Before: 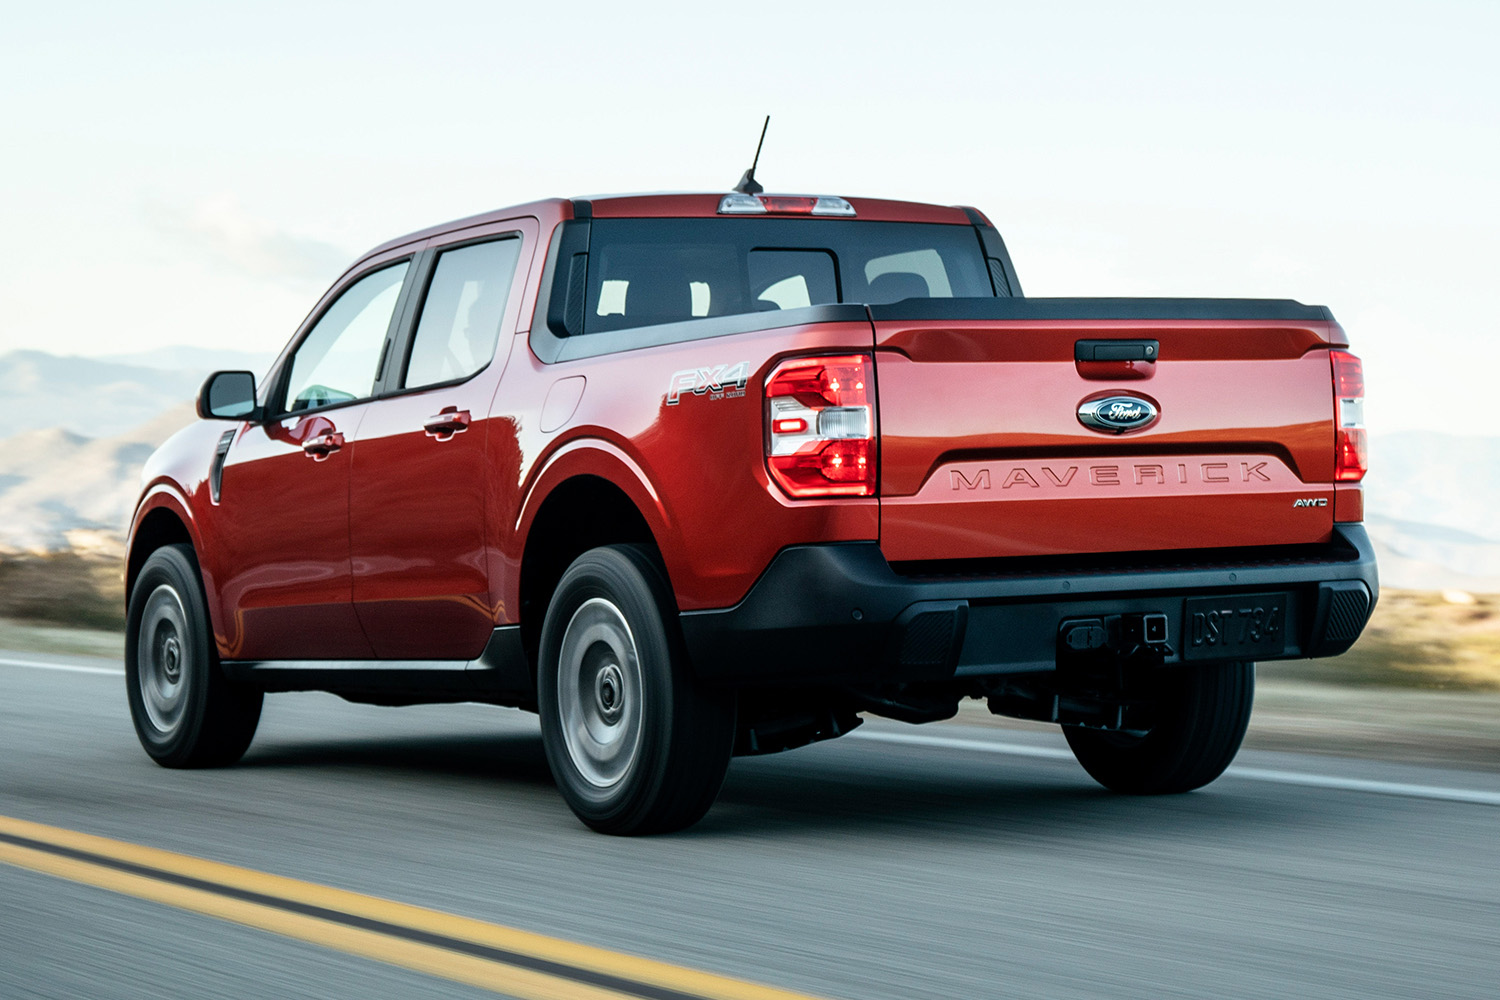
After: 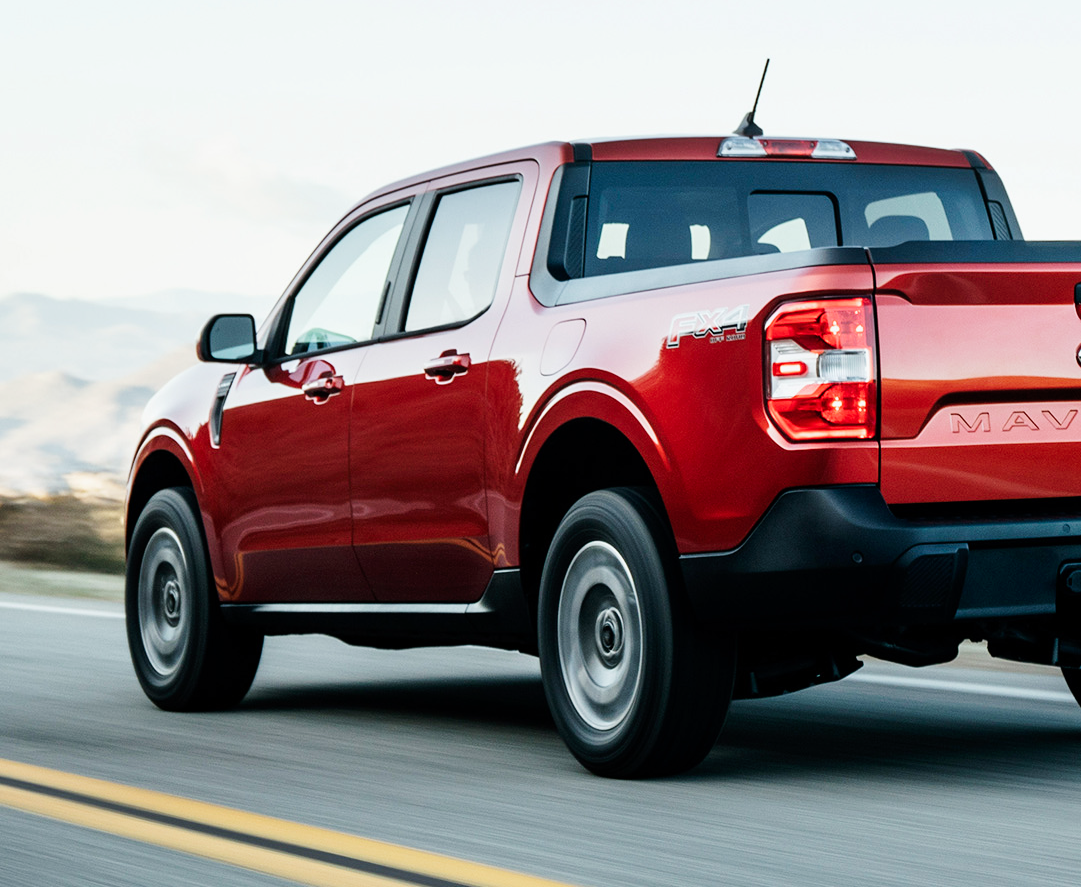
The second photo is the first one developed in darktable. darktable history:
contrast brightness saturation: saturation -0.049
crop: top 5.739%, right 27.88%, bottom 5.518%
tone curve: curves: ch0 [(0, 0) (0.071, 0.047) (0.266, 0.26) (0.491, 0.552) (0.753, 0.818) (1, 0.983)]; ch1 [(0, 0) (0.346, 0.307) (0.408, 0.369) (0.463, 0.443) (0.482, 0.493) (0.502, 0.5) (0.517, 0.518) (0.546, 0.576) (0.588, 0.643) (0.651, 0.709) (1, 1)]; ch2 [(0, 0) (0.346, 0.34) (0.434, 0.46) (0.485, 0.494) (0.5, 0.494) (0.517, 0.503) (0.535, 0.545) (0.583, 0.634) (0.625, 0.686) (1, 1)], preserve colors none
